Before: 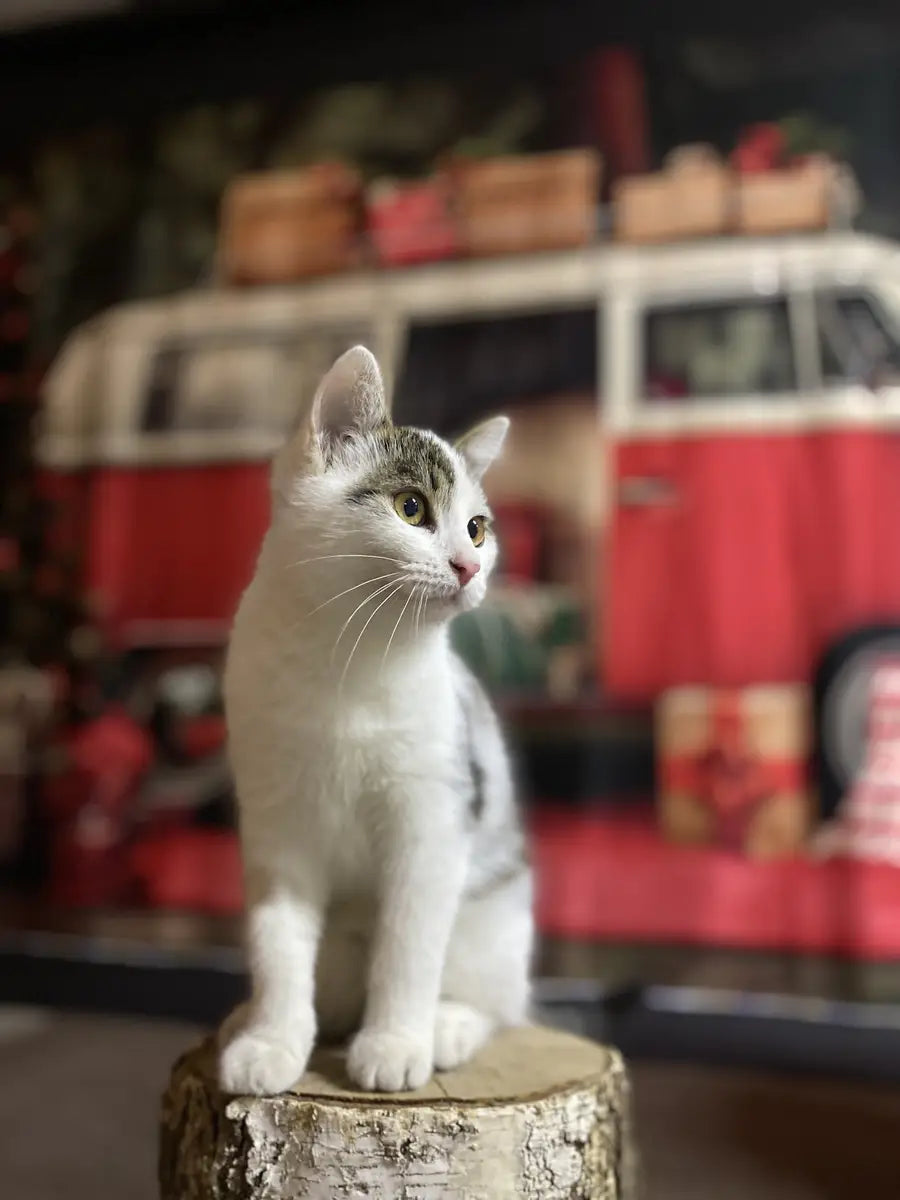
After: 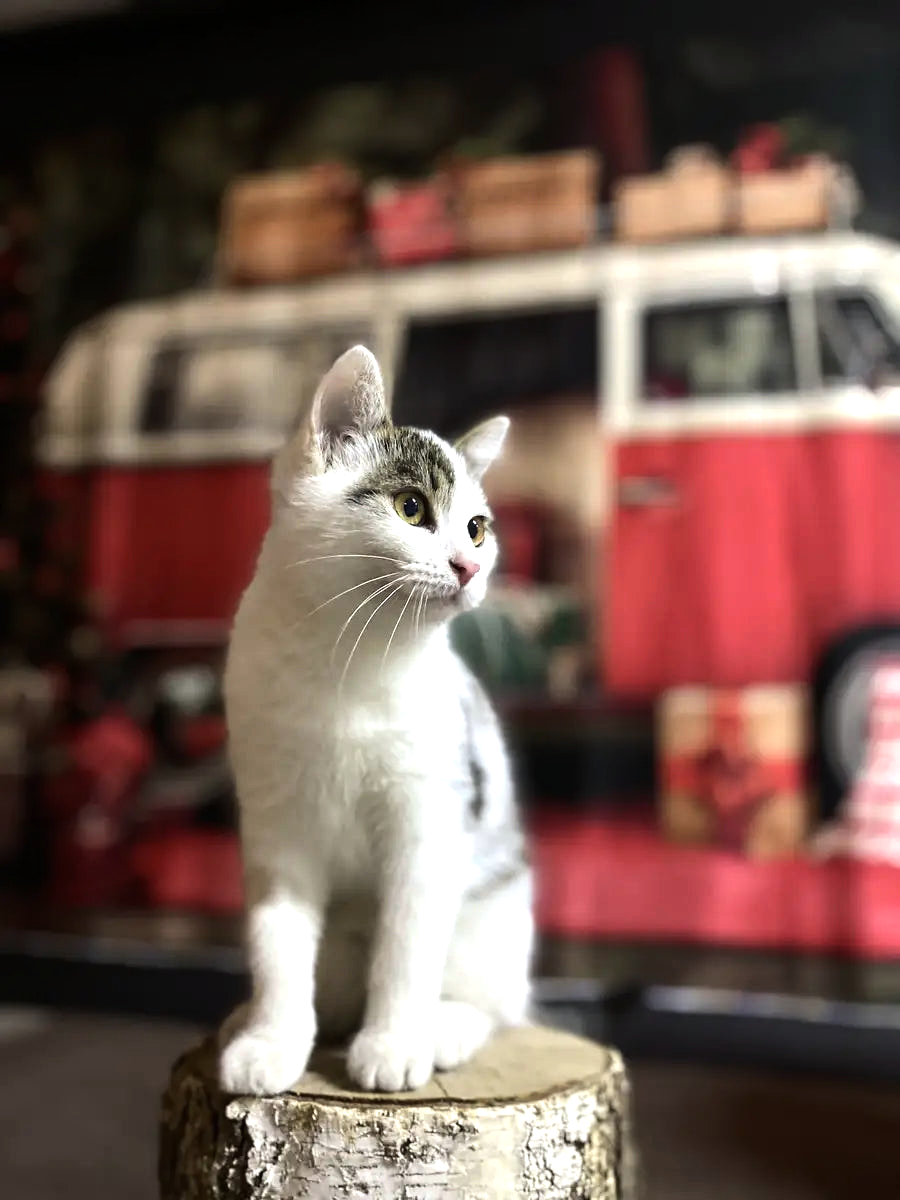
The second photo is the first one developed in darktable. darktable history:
tone equalizer: -8 EV -0.75 EV, -7 EV -0.7 EV, -6 EV -0.6 EV, -5 EV -0.4 EV, -3 EV 0.4 EV, -2 EV 0.6 EV, -1 EV 0.7 EV, +0 EV 0.75 EV, edges refinement/feathering 500, mask exposure compensation -1.57 EV, preserve details no
white balance: red 0.988, blue 1.017
